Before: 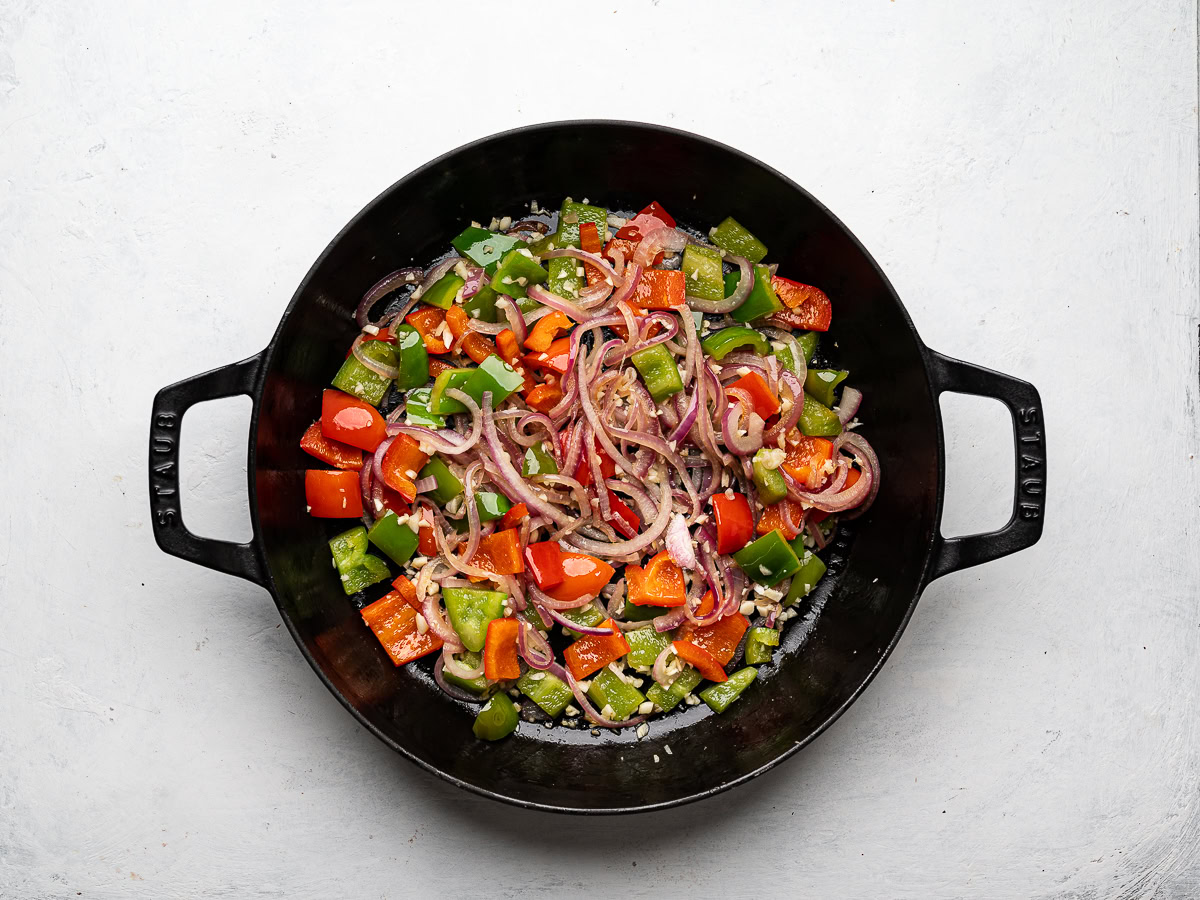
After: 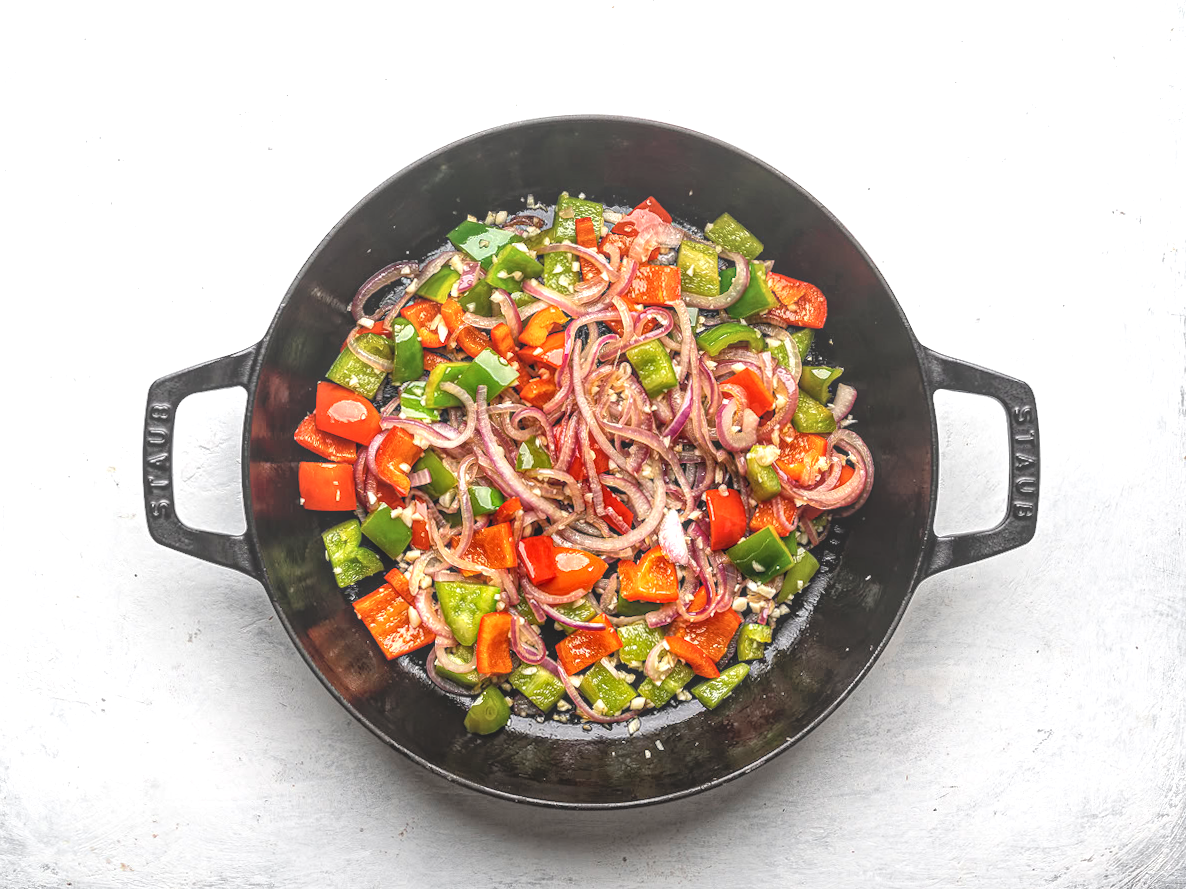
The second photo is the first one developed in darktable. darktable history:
crop and rotate: angle -0.5°
local contrast: highlights 66%, shadows 33%, detail 166%, midtone range 0.2
exposure: black level correction 0, exposure 0.5 EV, compensate exposure bias true, compensate highlight preservation false
